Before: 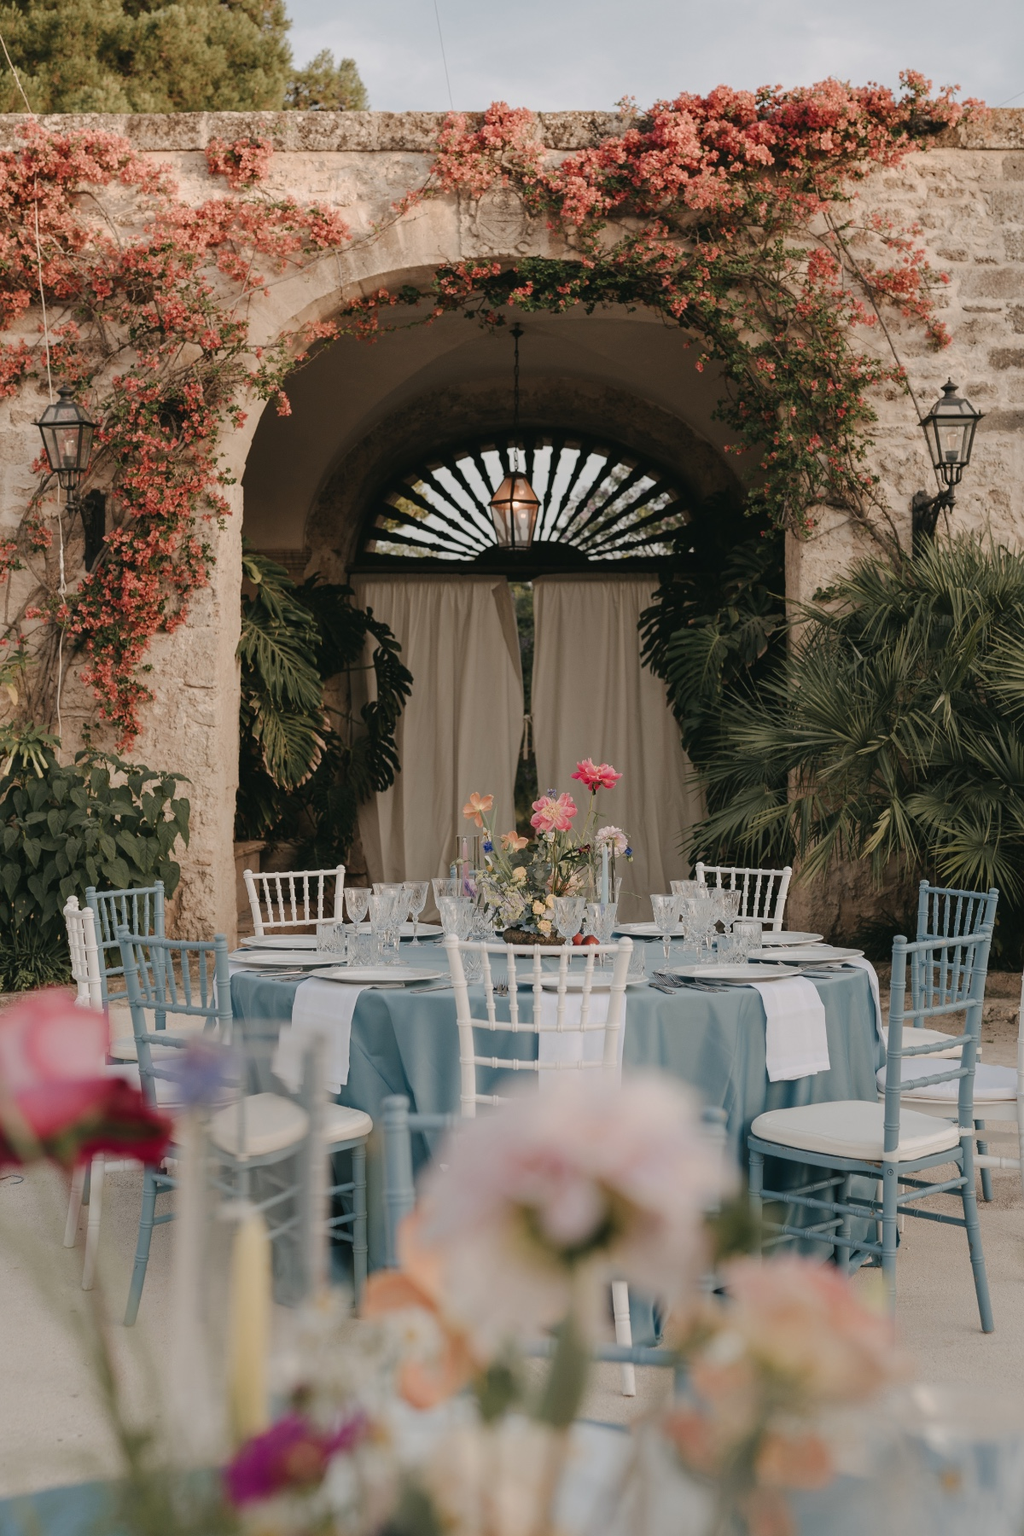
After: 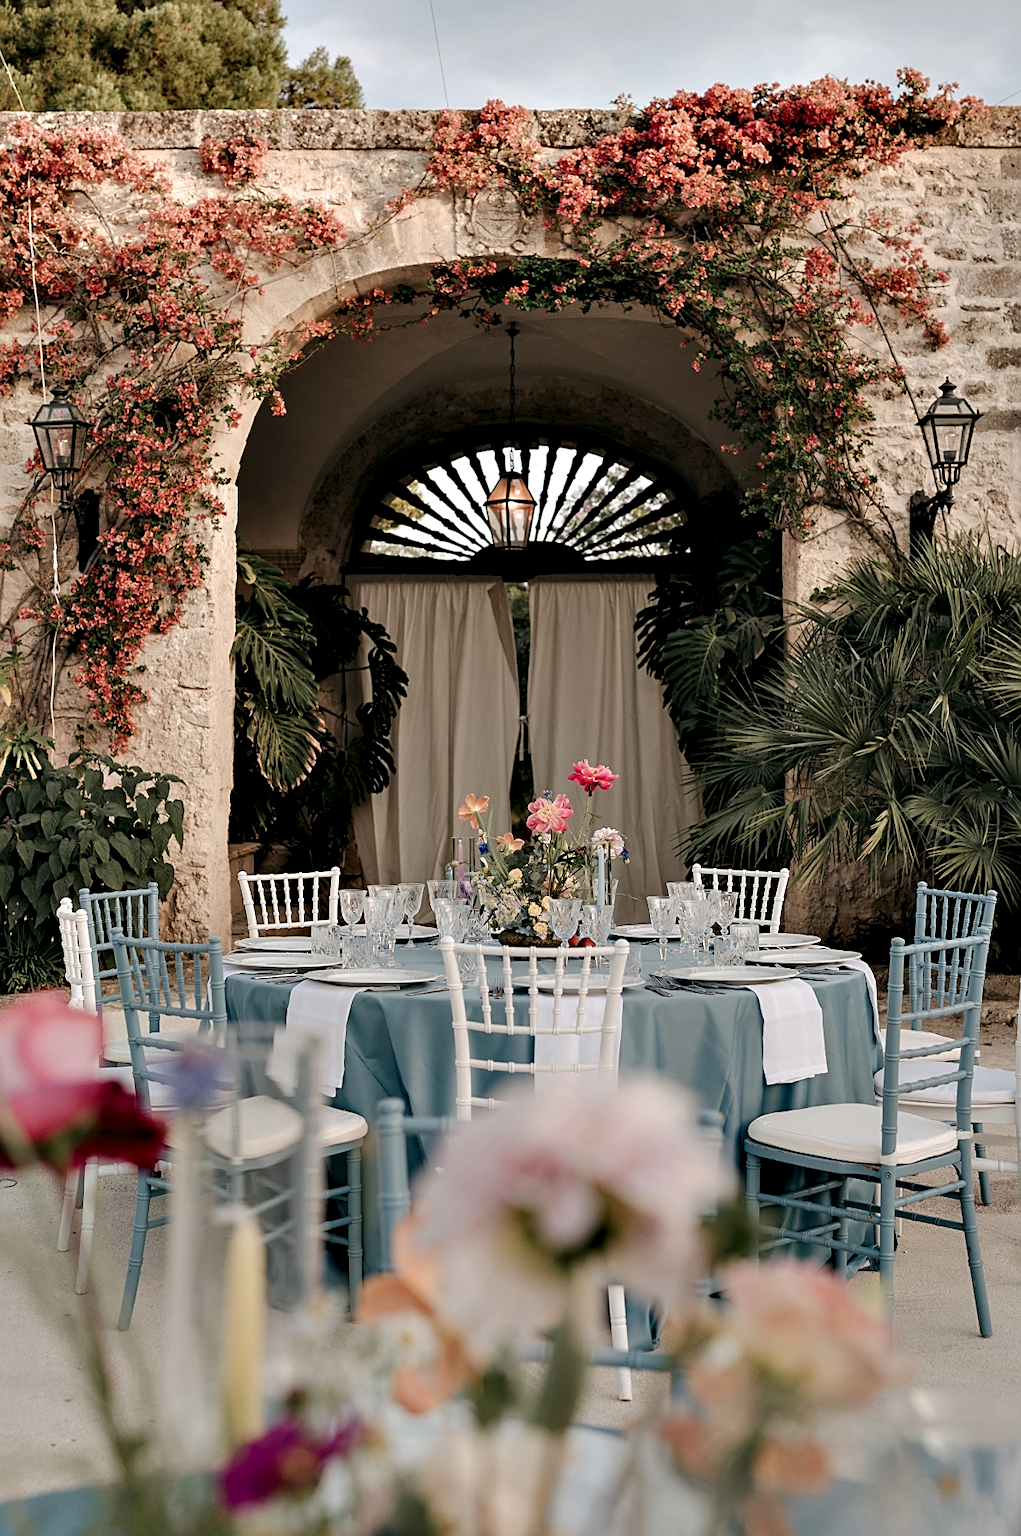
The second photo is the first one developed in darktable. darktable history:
crop and rotate: left 0.731%, top 0.185%, bottom 0.28%
sharpen: on, module defaults
contrast equalizer: y [[0.6 ×6], [0.55 ×6], [0 ×6], [0 ×6], [0 ×6]]
